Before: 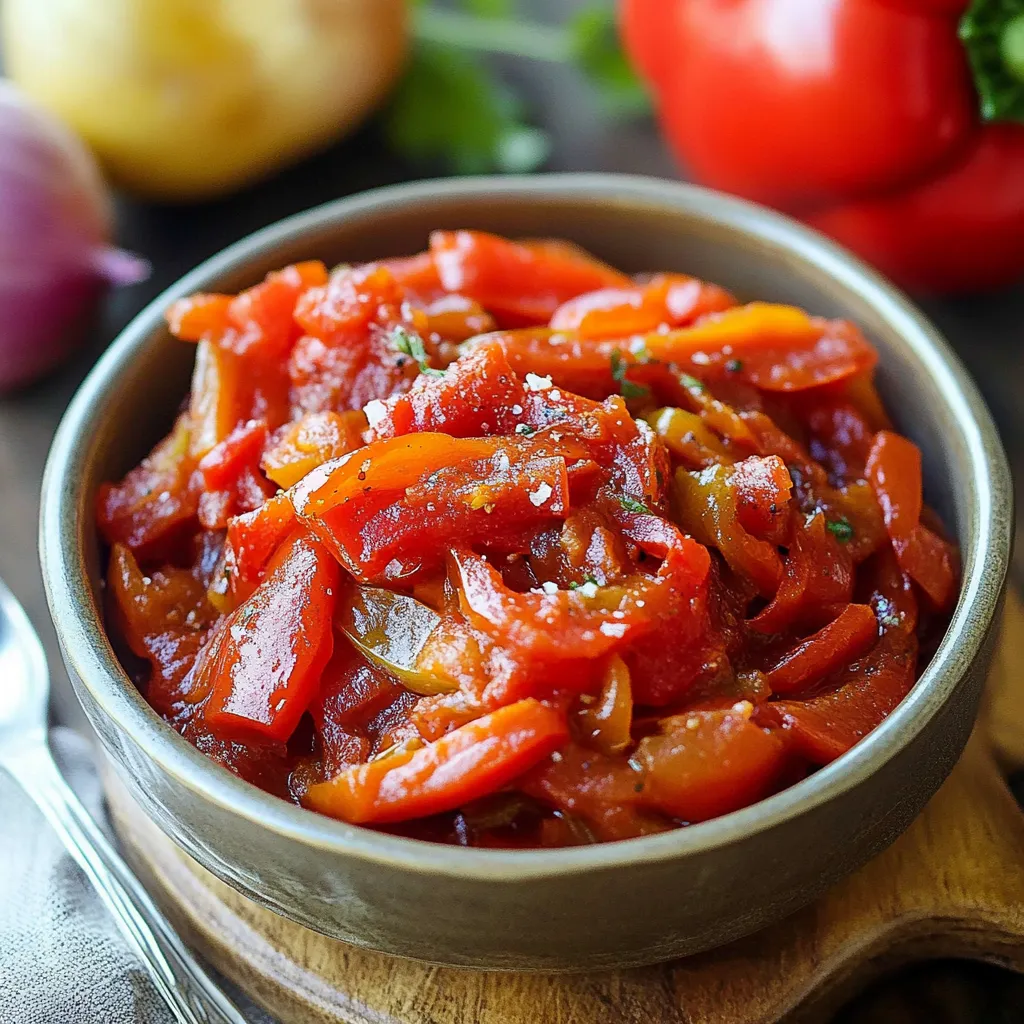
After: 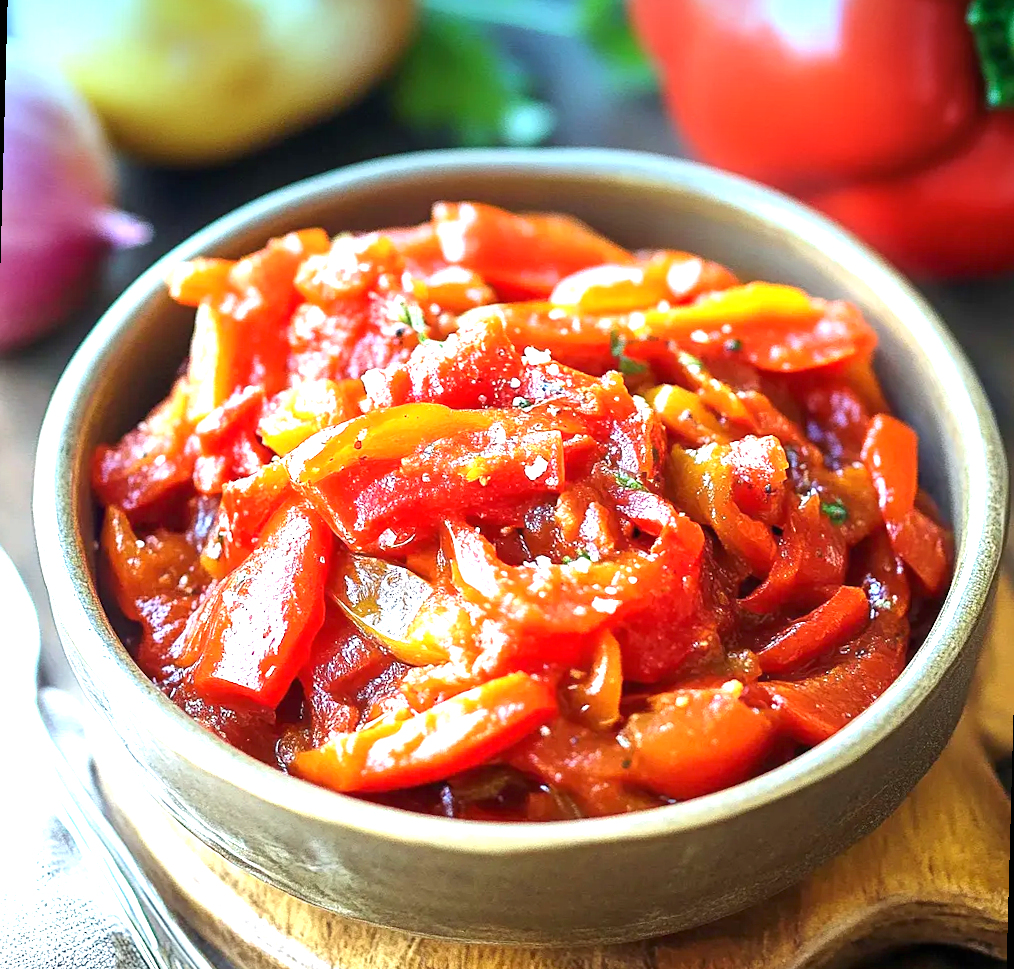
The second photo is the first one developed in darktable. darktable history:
exposure: black level correction 0, exposure 1.45 EV, compensate exposure bias true, compensate highlight preservation false
rotate and perspective: rotation 1.57°, crop left 0.018, crop right 0.982, crop top 0.039, crop bottom 0.961
graduated density: density 2.02 EV, hardness 44%, rotation 0.374°, offset 8.21, hue 208.8°, saturation 97%
